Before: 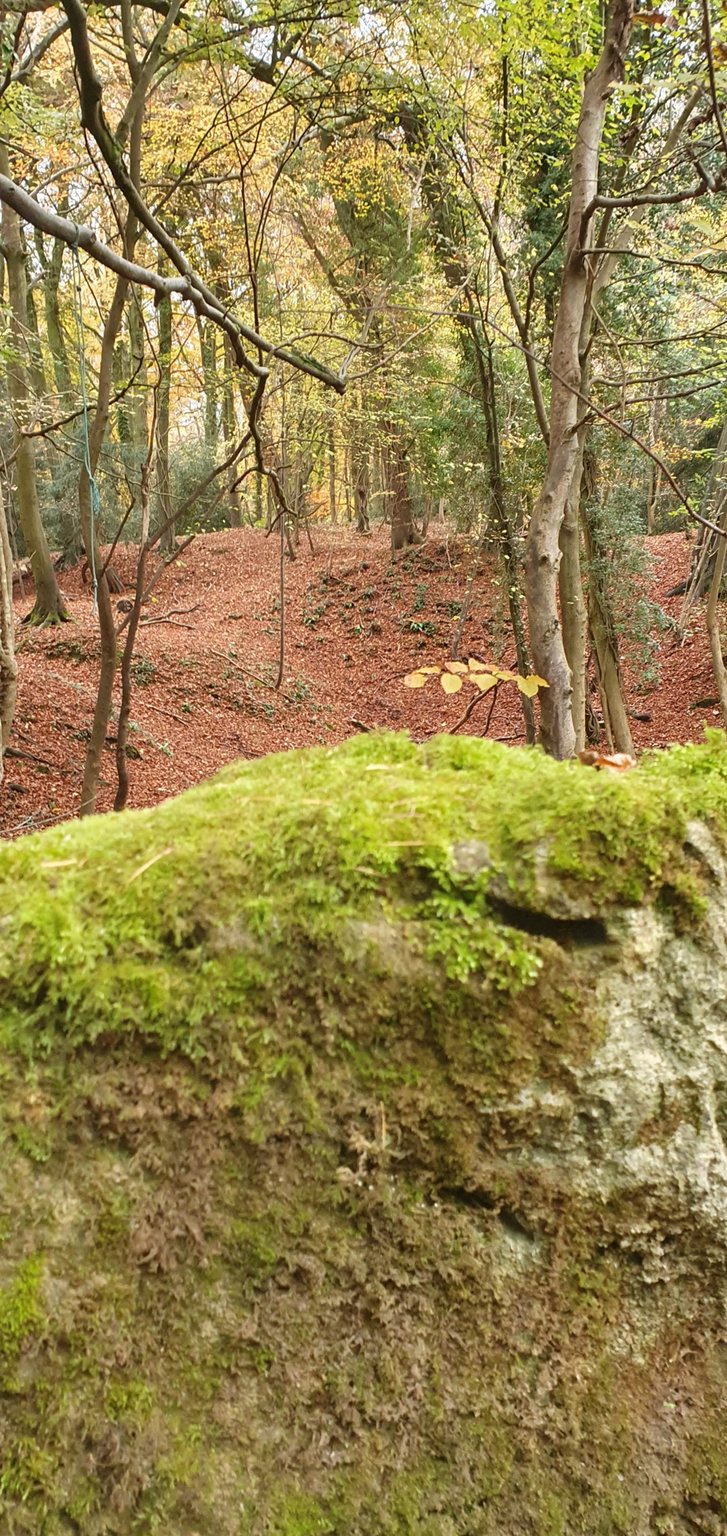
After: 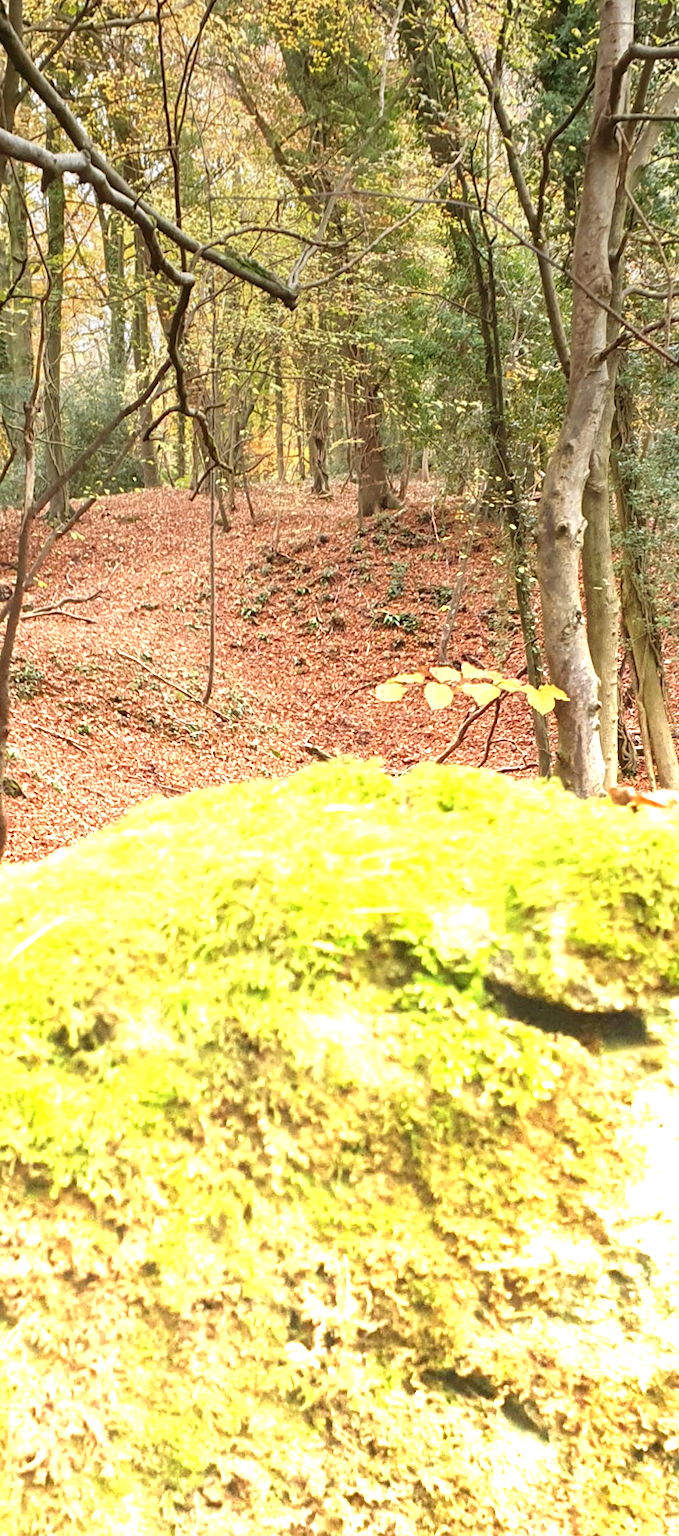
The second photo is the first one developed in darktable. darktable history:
graduated density: density -3.9 EV
crop and rotate: left 17.046%, top 10.659%, right 12.989%, bottom 14.553%
white balance: emerald 1
